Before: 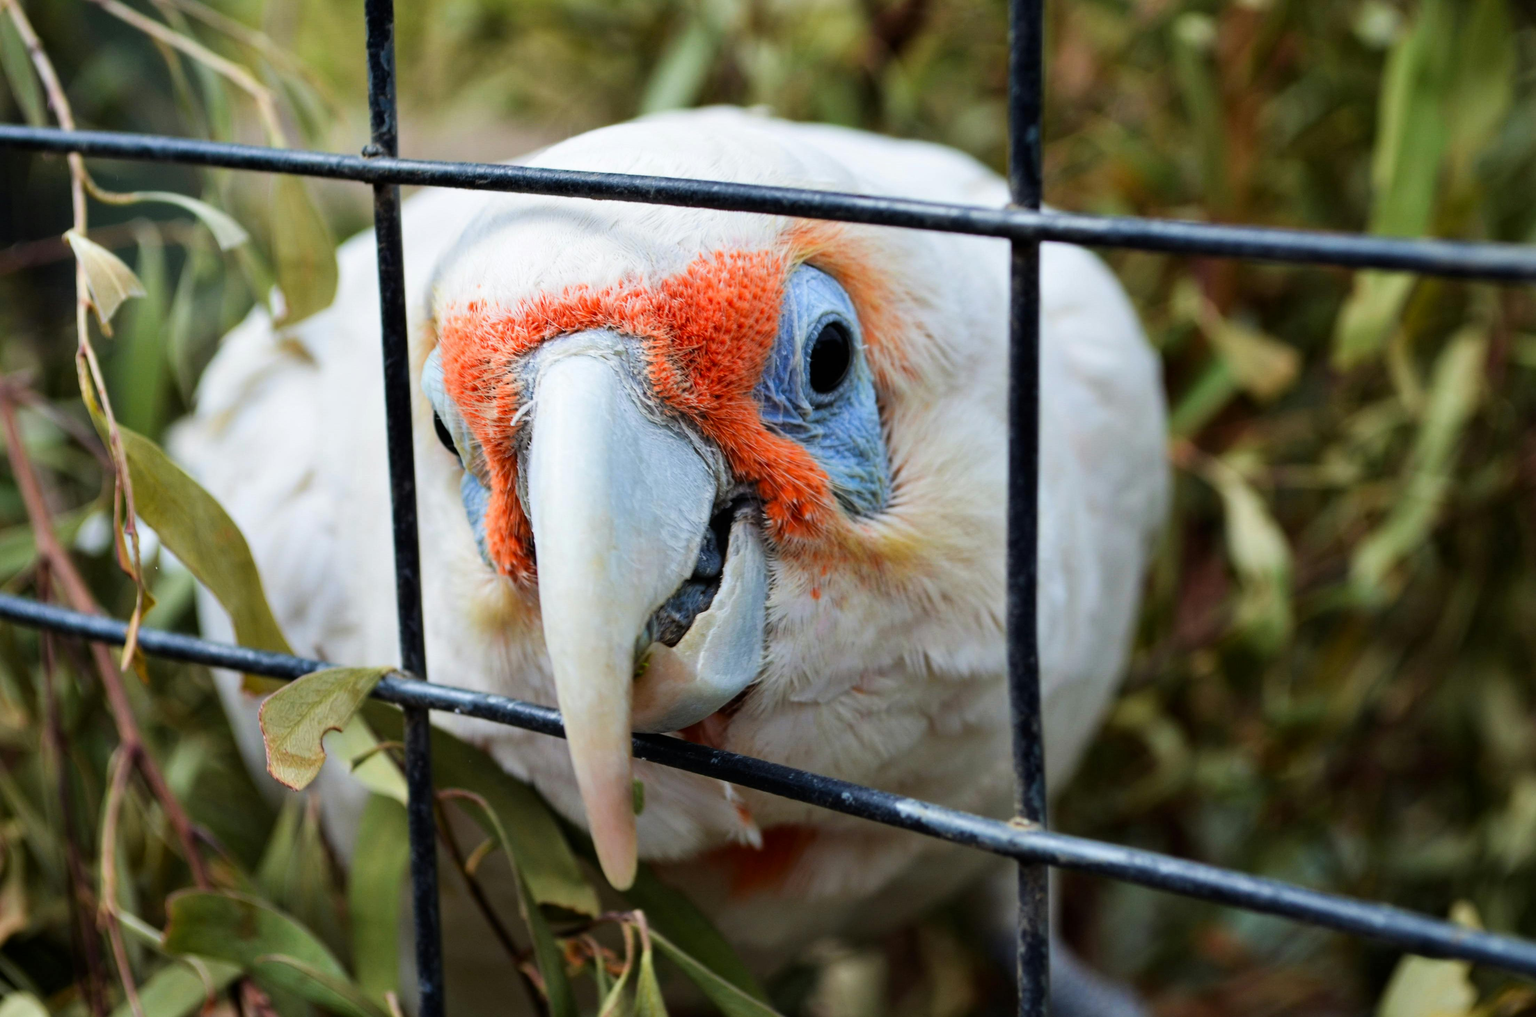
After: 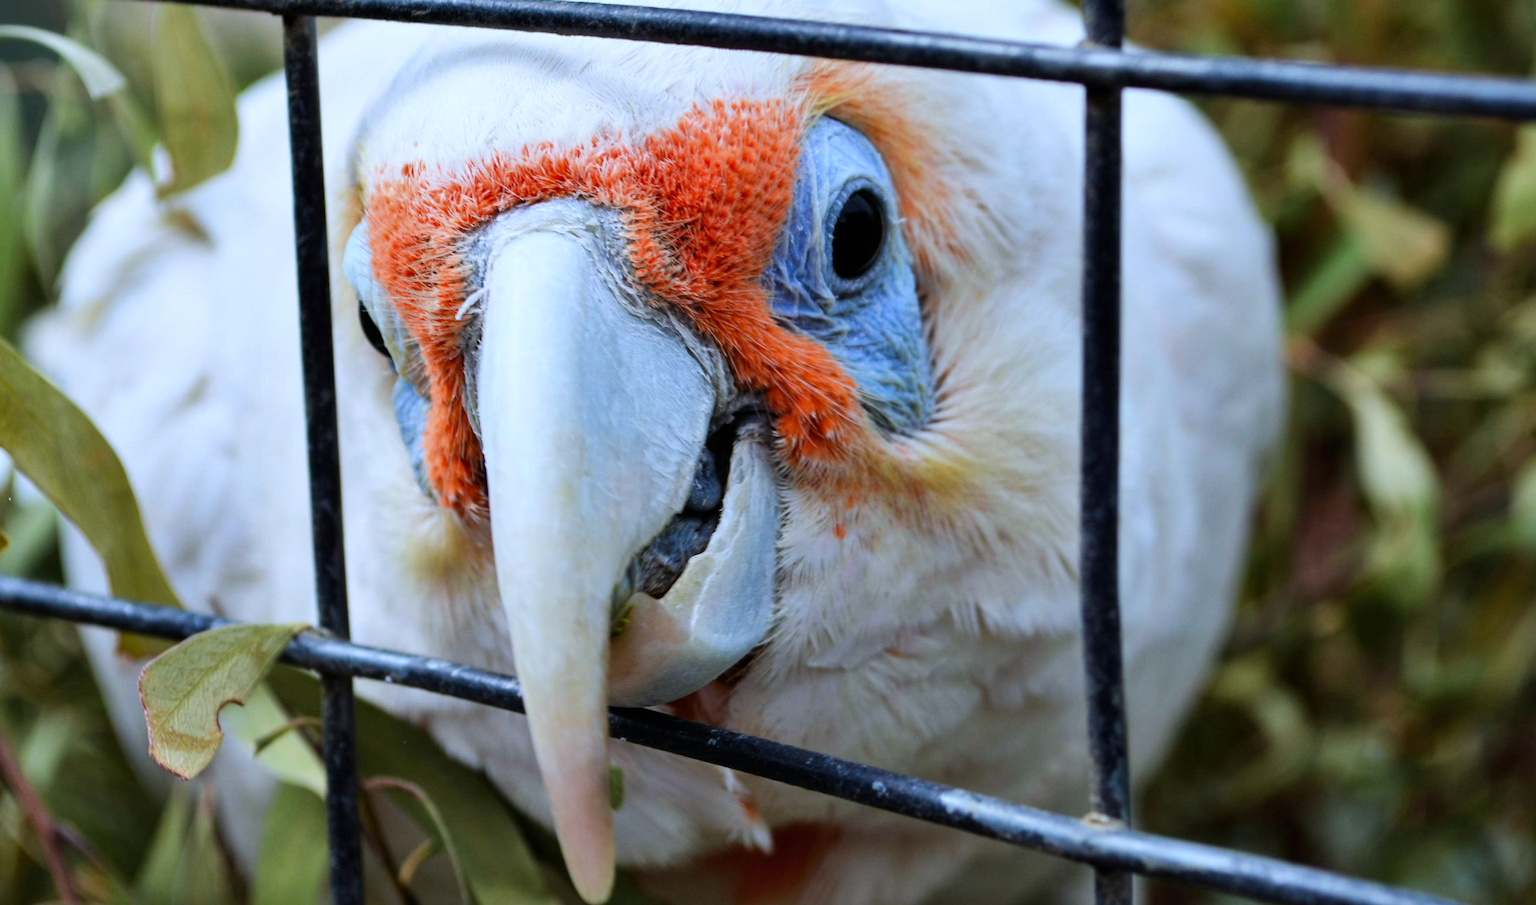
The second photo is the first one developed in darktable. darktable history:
white balance: red 0.931, blue 1.11
crop: left 9.712%, top 16.928%, right 10.845%, bottom 12.332%
shadows and highlights: shadows 32, highlights -32, soften with gaussian
